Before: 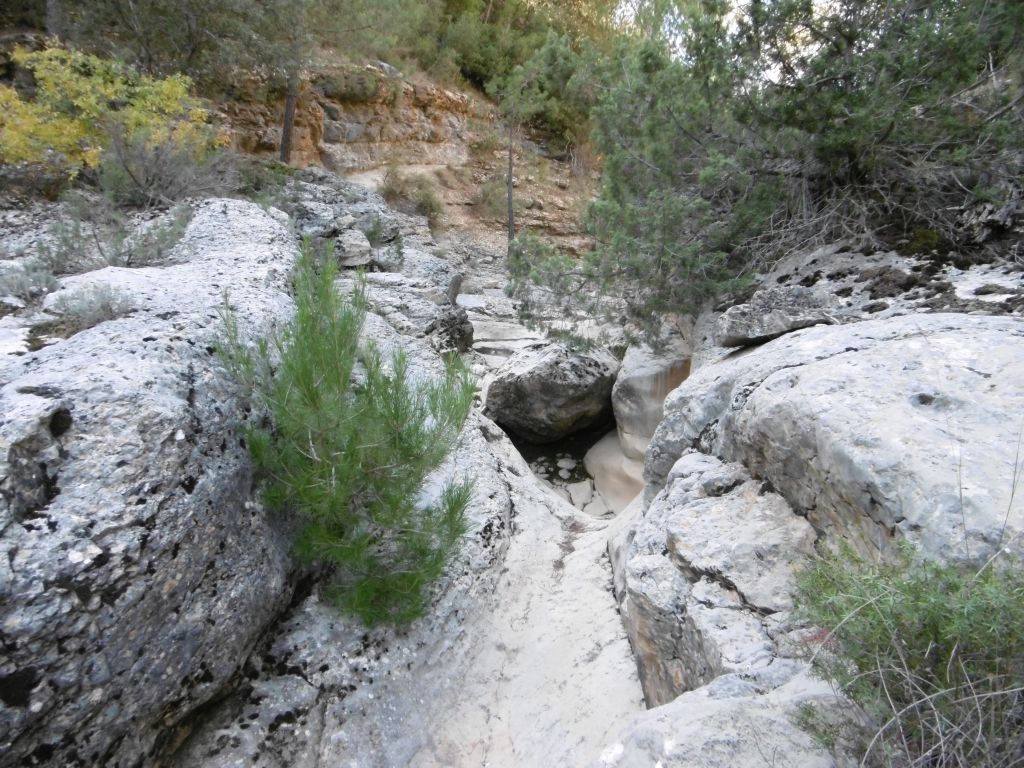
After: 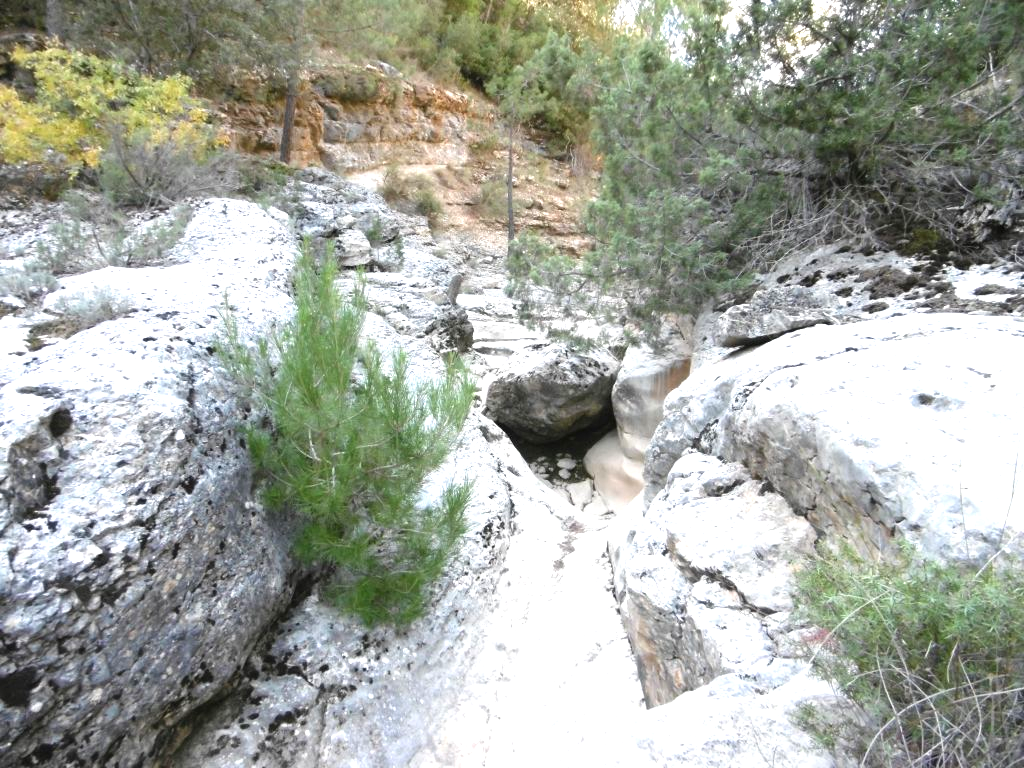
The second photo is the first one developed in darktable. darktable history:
exposure: black level correction -0.001, exposure 0.908 EV, compensate highlight preservation false
